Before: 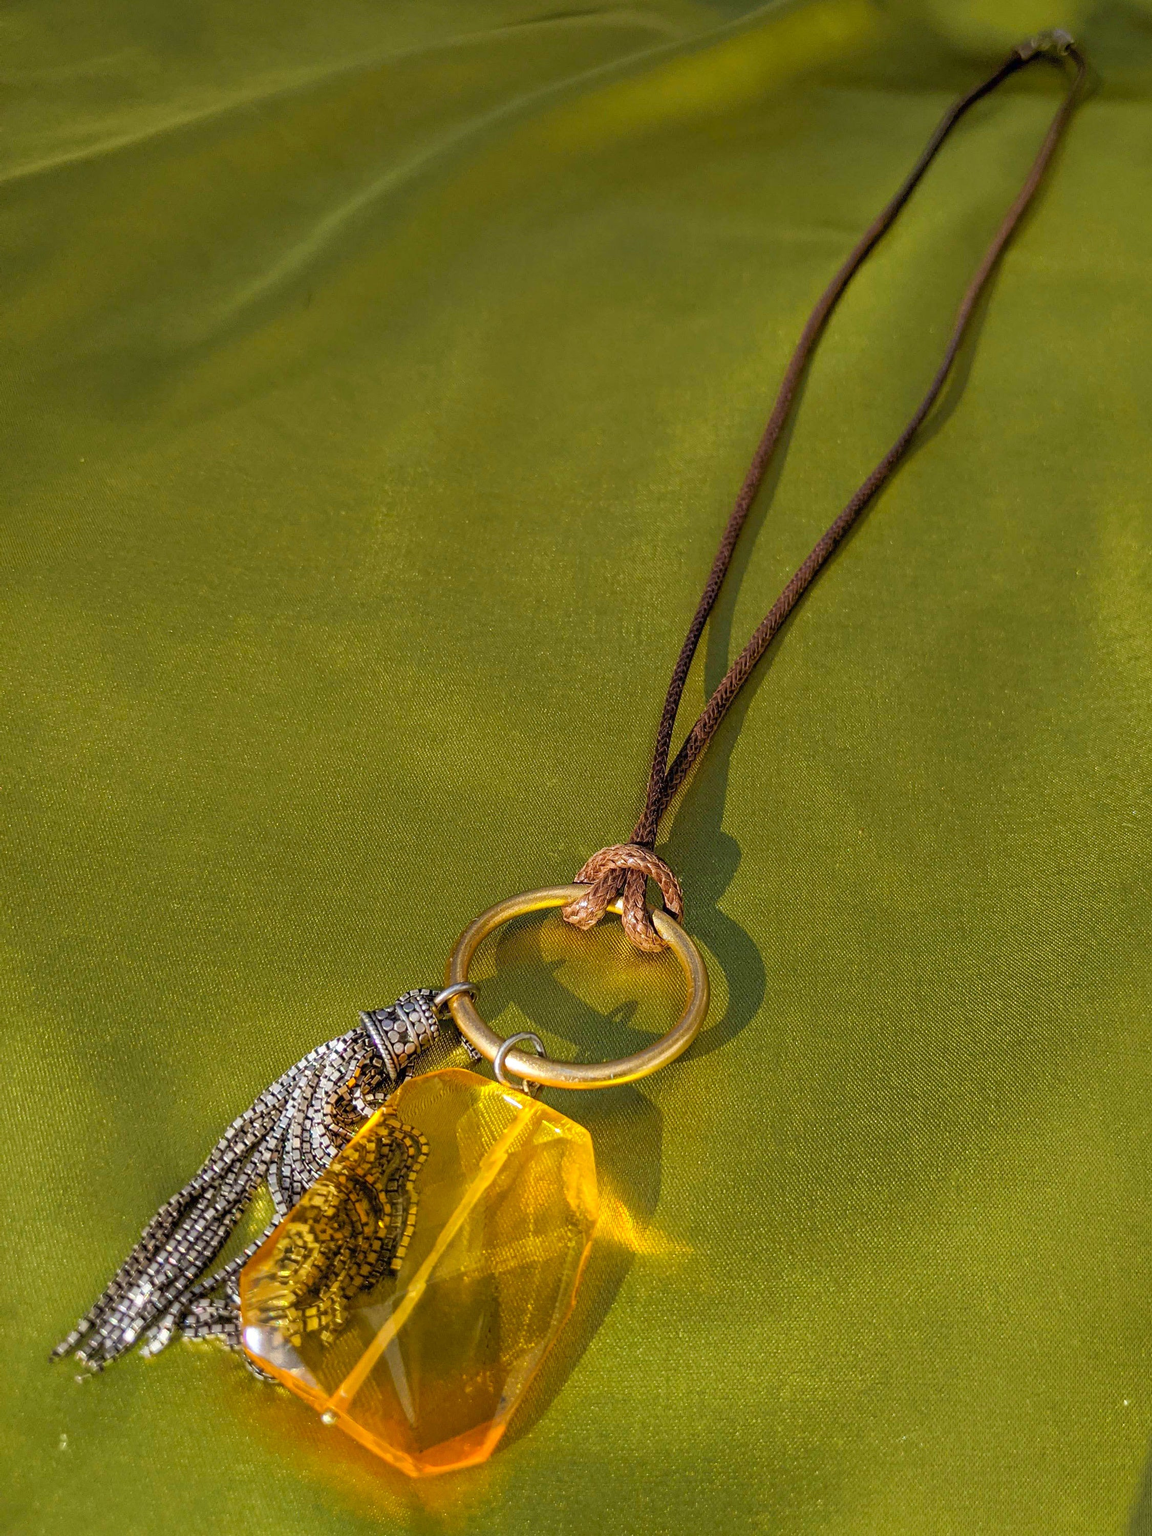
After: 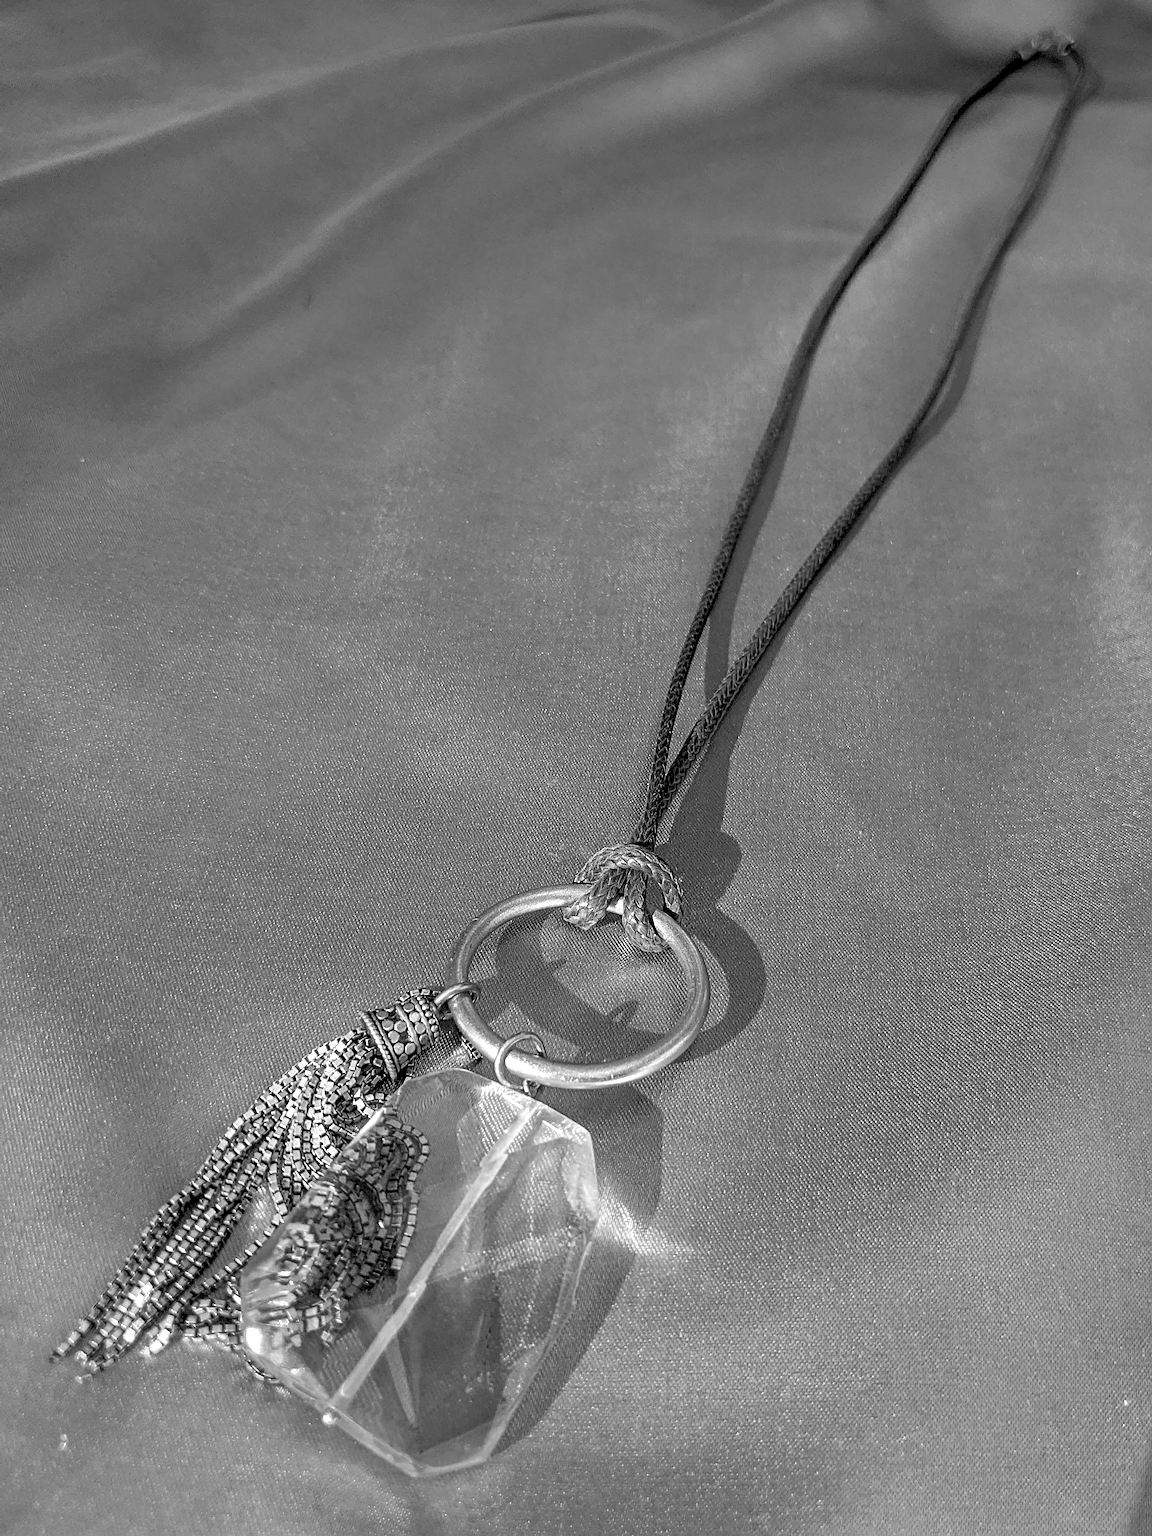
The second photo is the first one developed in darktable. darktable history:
color zones: curves: ch0 [(0, 0.5) (0.125, 0.4) (0.25, 0.5) (0.375, 0.4) (0.5, 0.4) (0.625, 0.6) (0.75, 0.6) (0.875, 0.5)]; ch1 [(0, 0.4) (0.125, 0.5) (0.25, 0.4) (0.375, 0.4) (0.5, 0.4) (0.625, 0.4) (0.75, 0.5) (0.875, 0.4)]; ch2 [(0, 0.6) (0.125, 0.5) (0.25, 0.5) (0.375, 0.6) (0.5, 0.6) (0.625, 0.5) (0.75, 0.5) (0.875, 0.5)]
local contrast: highlights 100%, shadows 100%, detail 120%, midtone range 0.2
monochrome: on, module defaults
sharpen: radius 1.967
exposure: exposure 0.375 EV, compensate highlight preservation false
